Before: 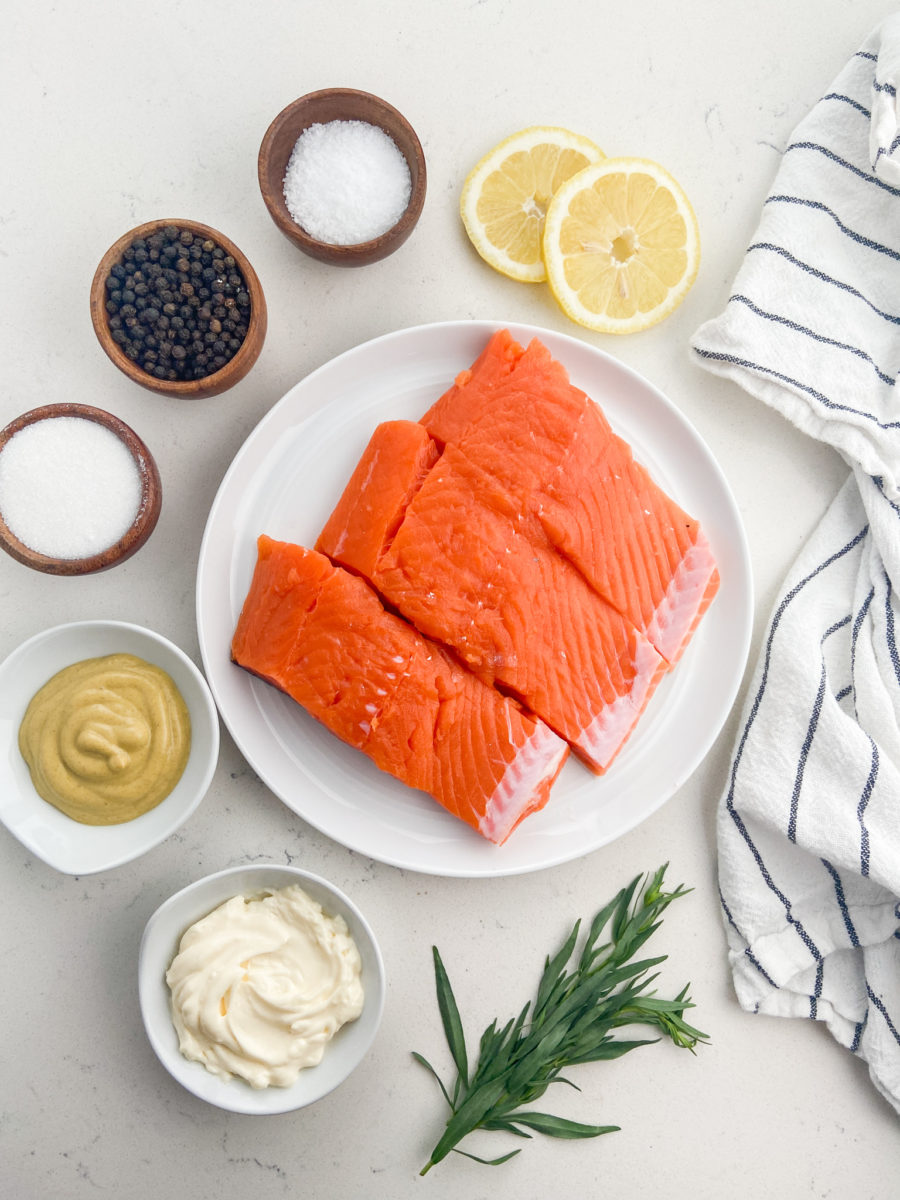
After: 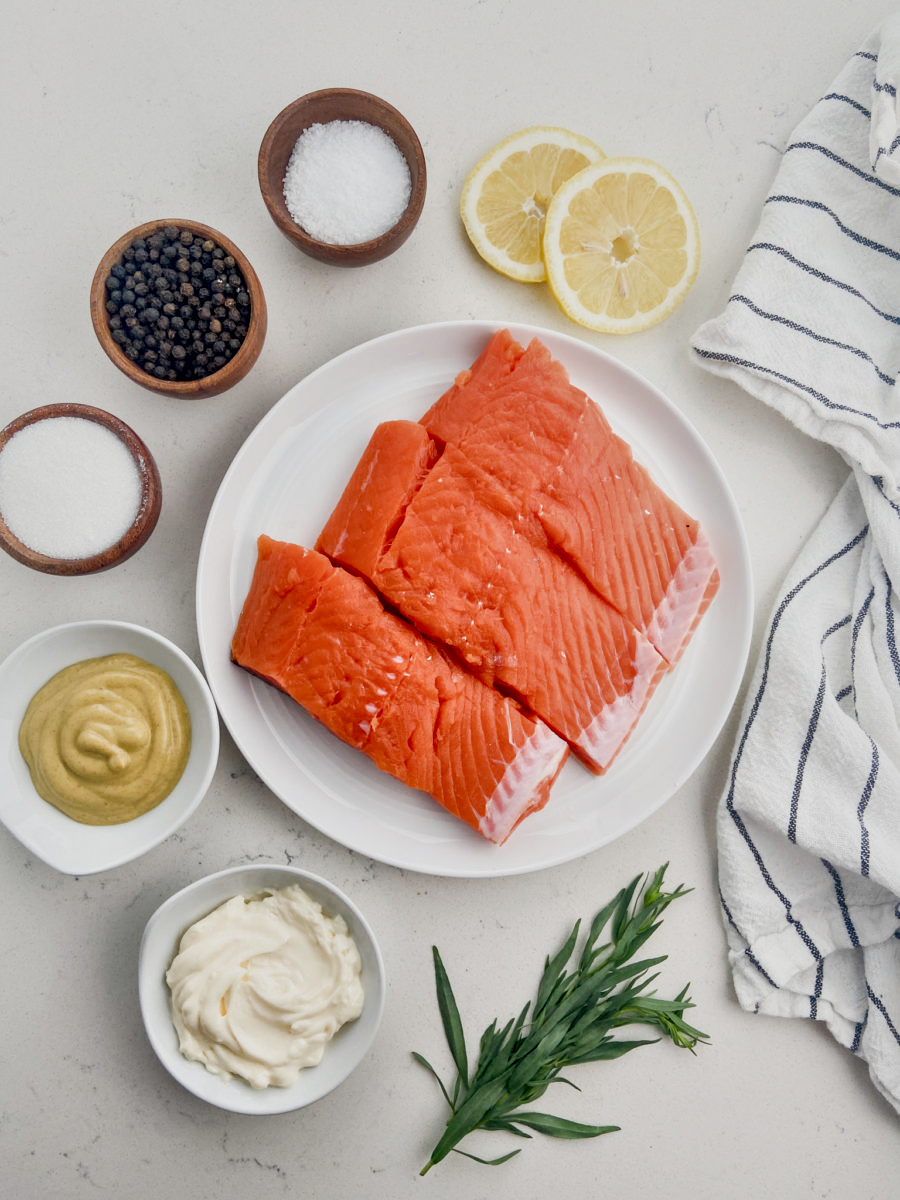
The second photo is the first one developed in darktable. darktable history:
local contrast: mode bilateral grid, contrast 20, coarseness 50, detail 171%, midtone range 0.2
filmic rgb: black relative exposure -7.65 EV, white relative exposure 4.56 EV, hardness 3.61
